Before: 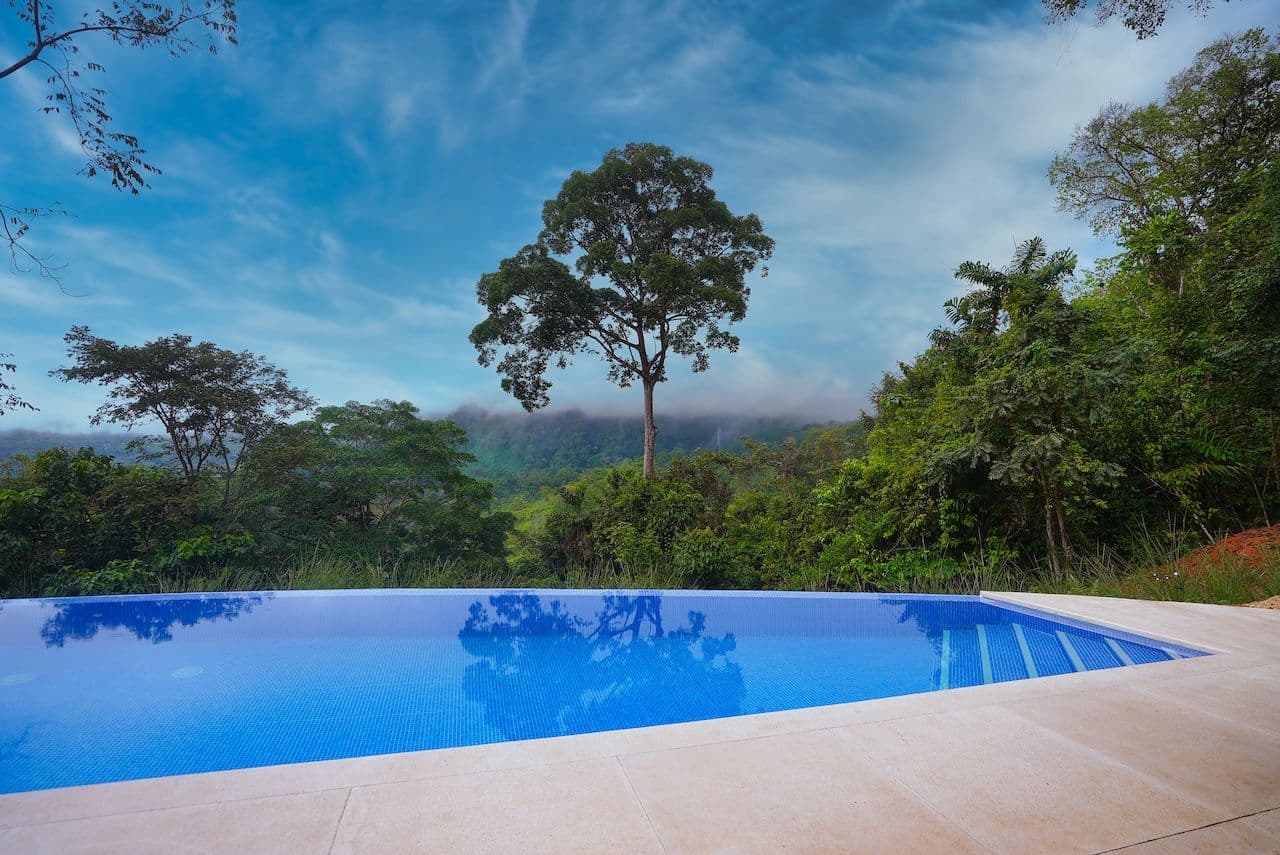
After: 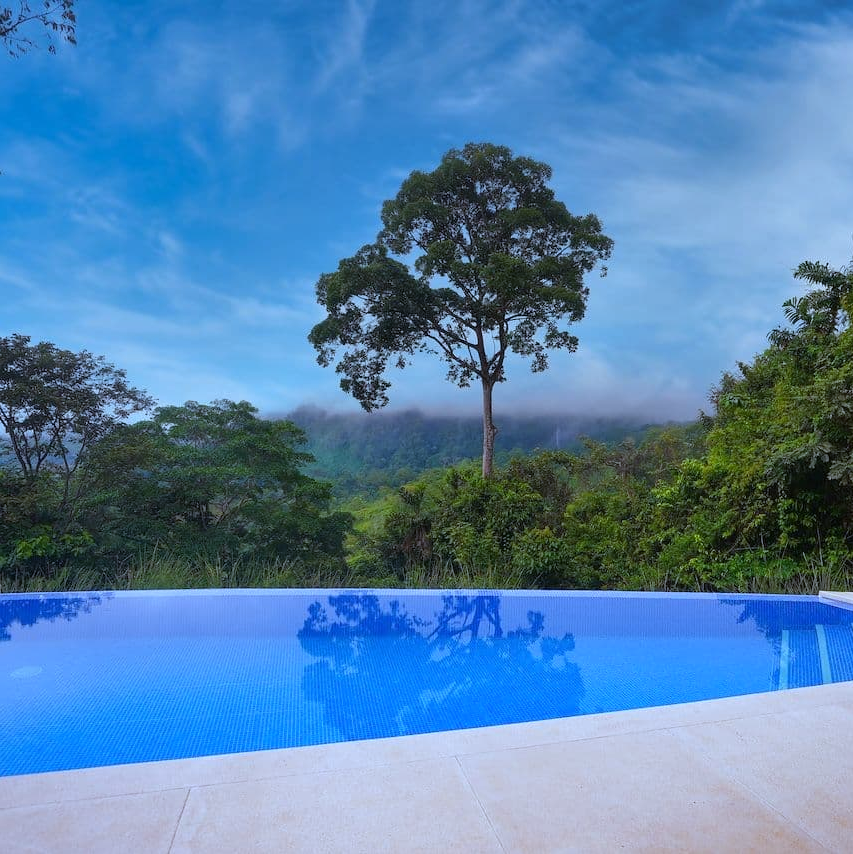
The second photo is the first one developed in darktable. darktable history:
crop and rotate: left 12.648%, right 20.685%
white balance: red 0.926, green 1.003, blue 1.133
